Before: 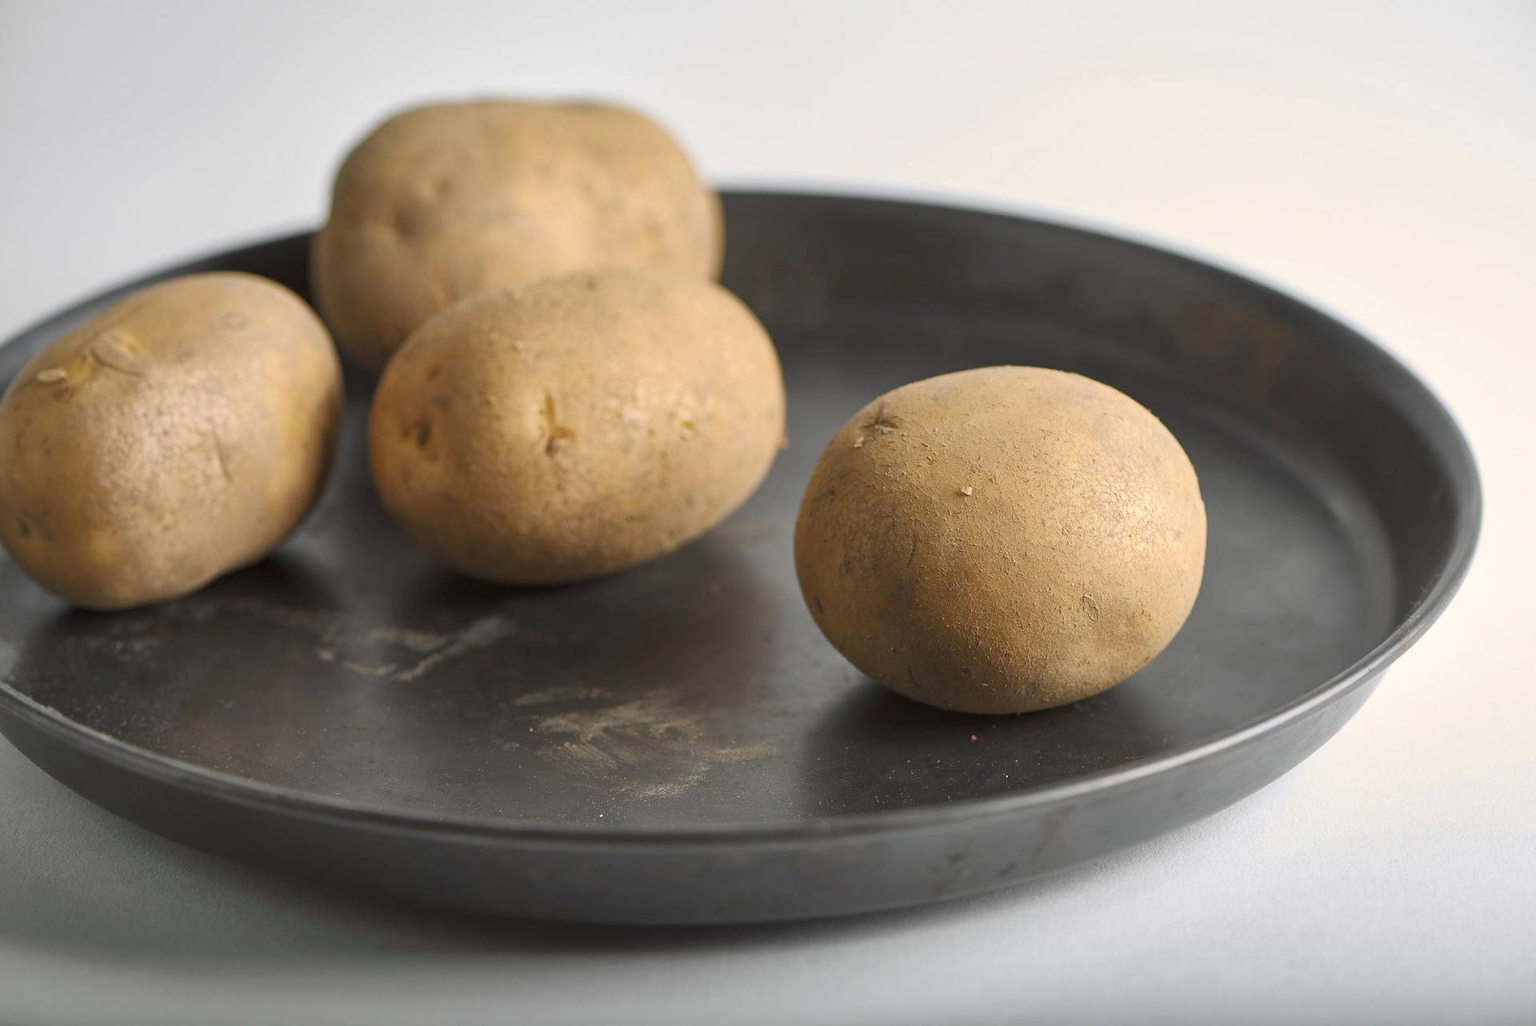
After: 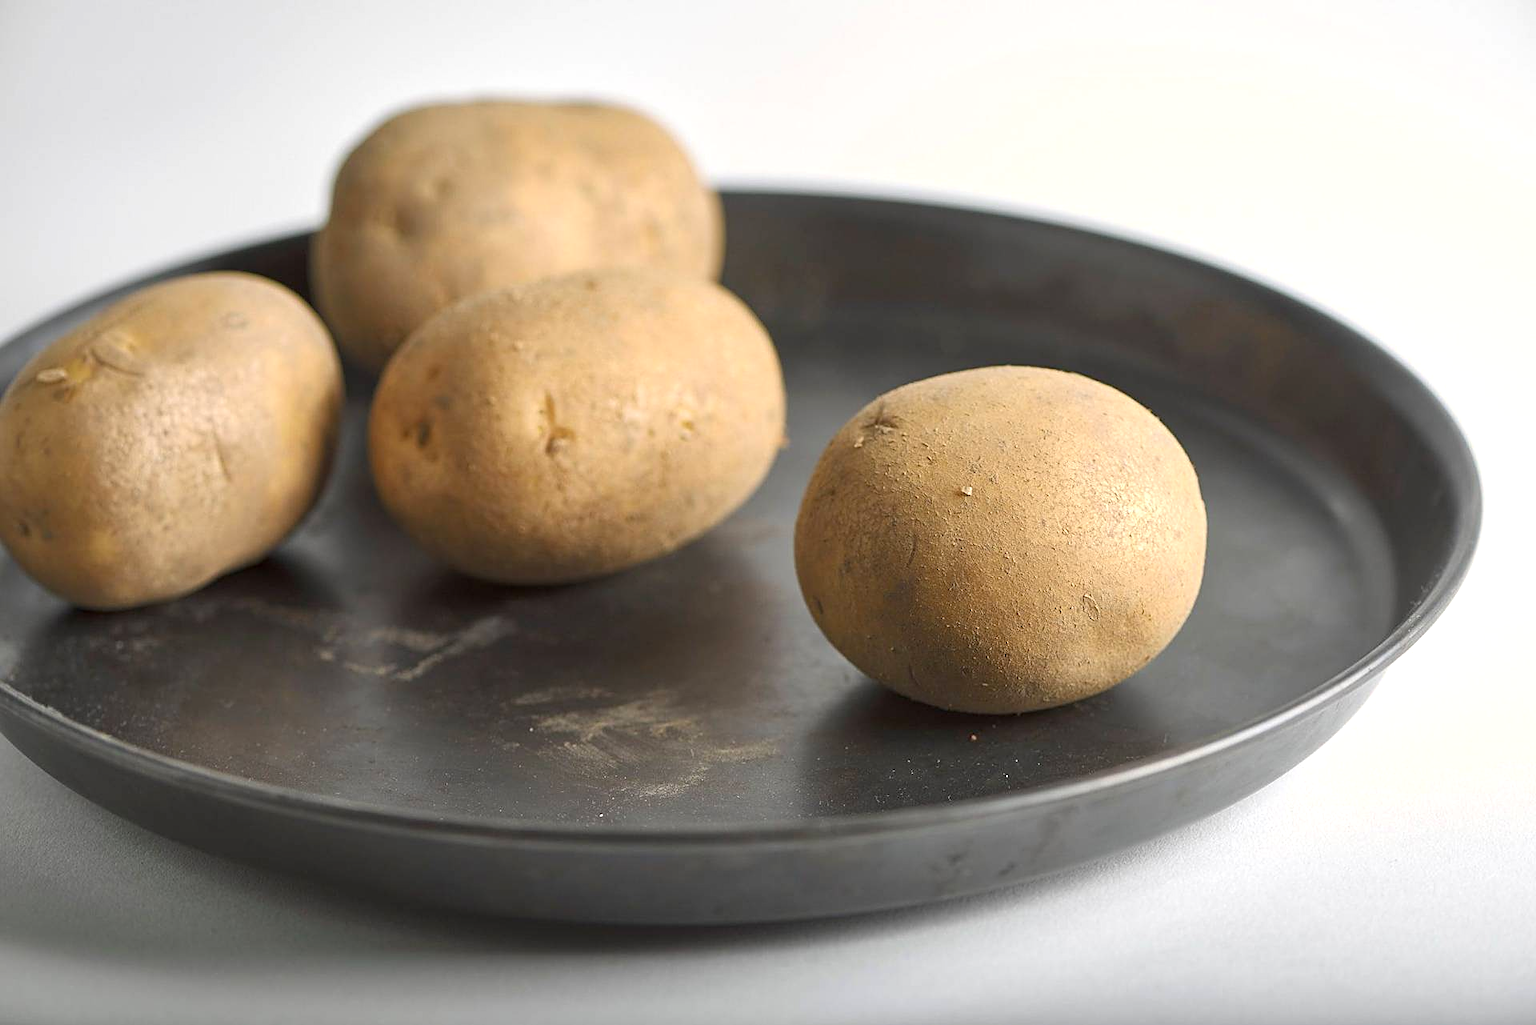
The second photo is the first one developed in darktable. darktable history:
exposure: black level correction 0.001, exposure 0.3 EV, compensate highlight preservation false
sharpen: on, module defaults
